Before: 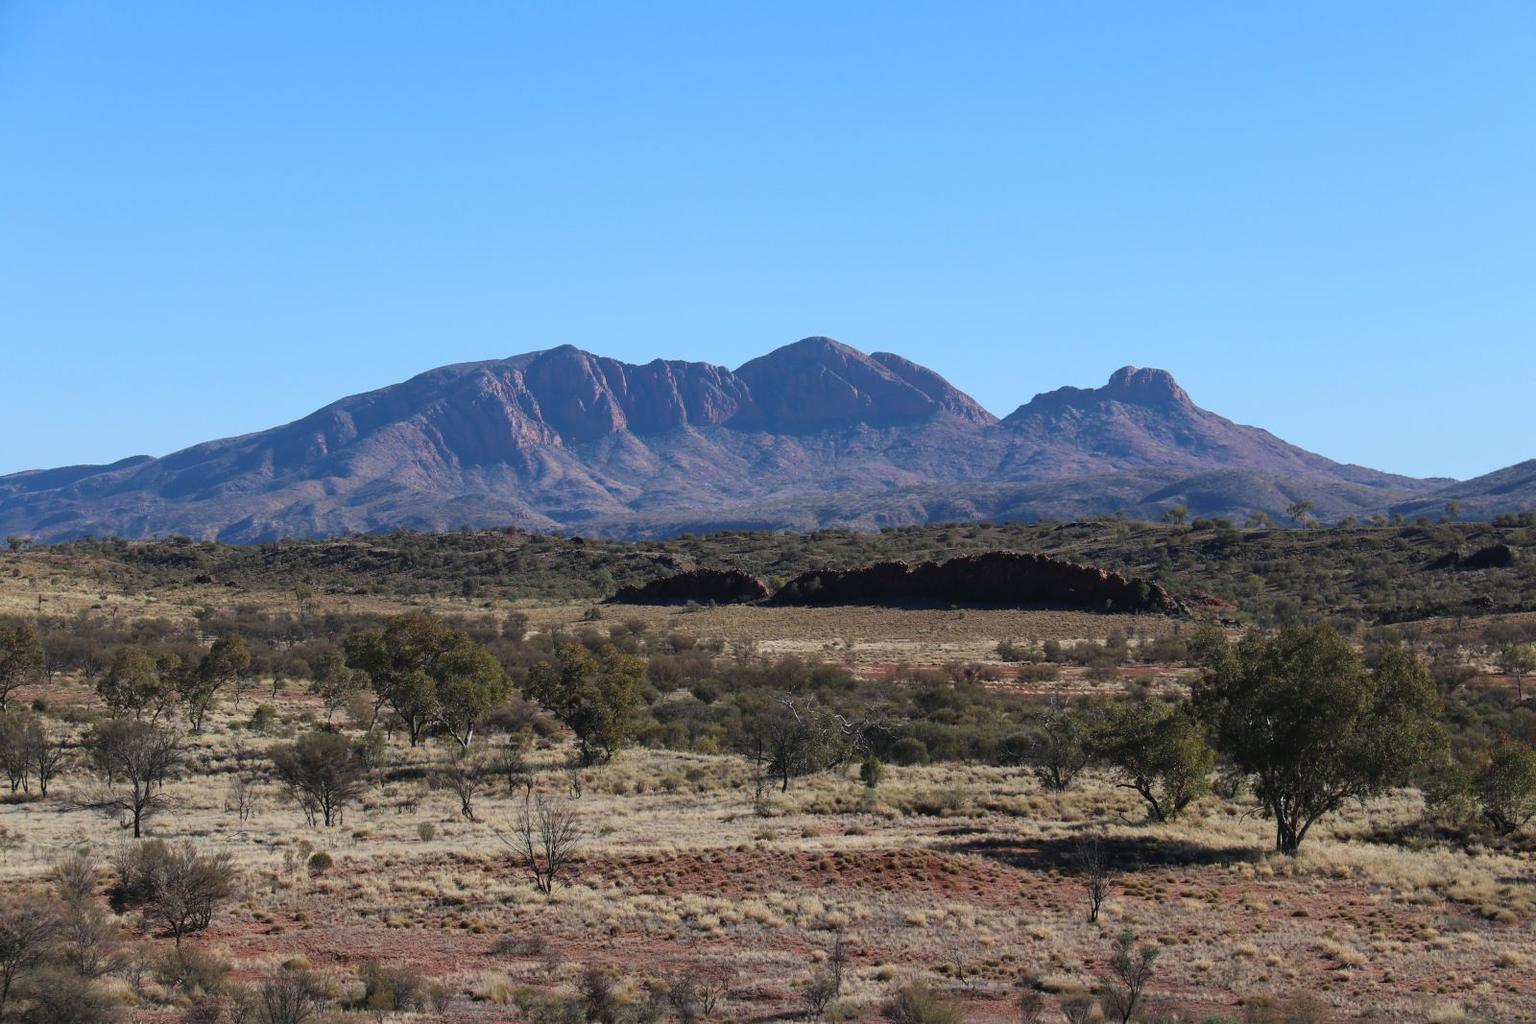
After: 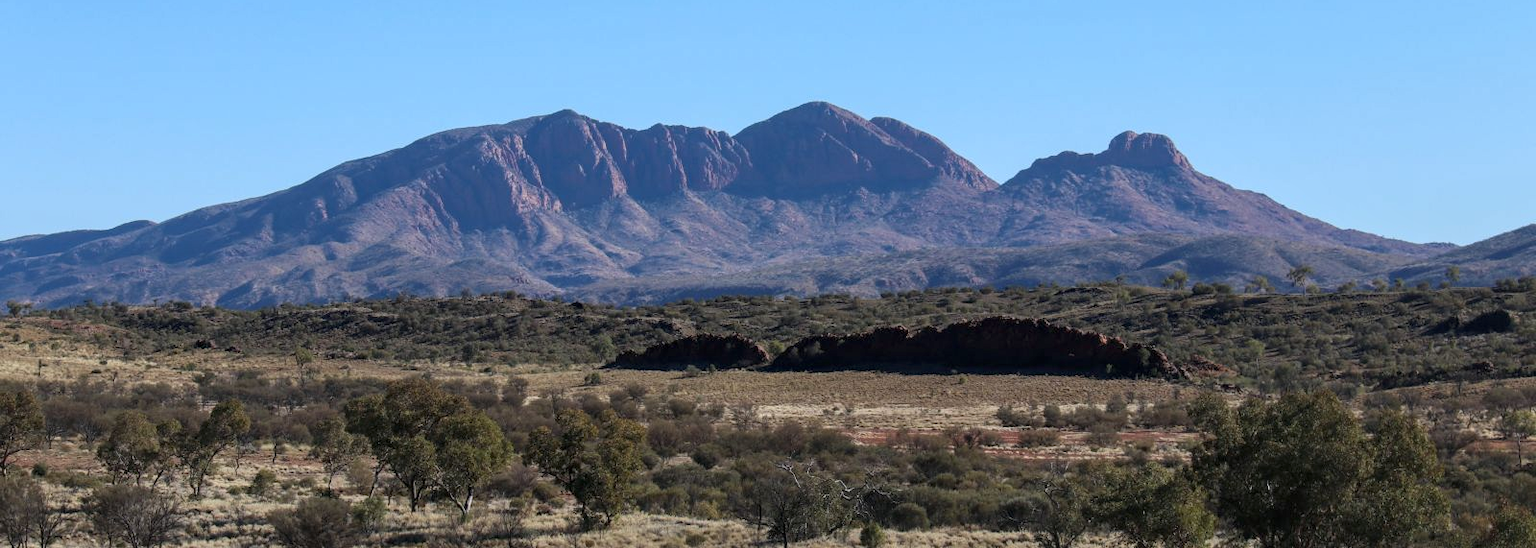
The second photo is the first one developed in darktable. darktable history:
local contrast: on, module defaults
crop and rotate: top 23.043%, bottom 23.437%
